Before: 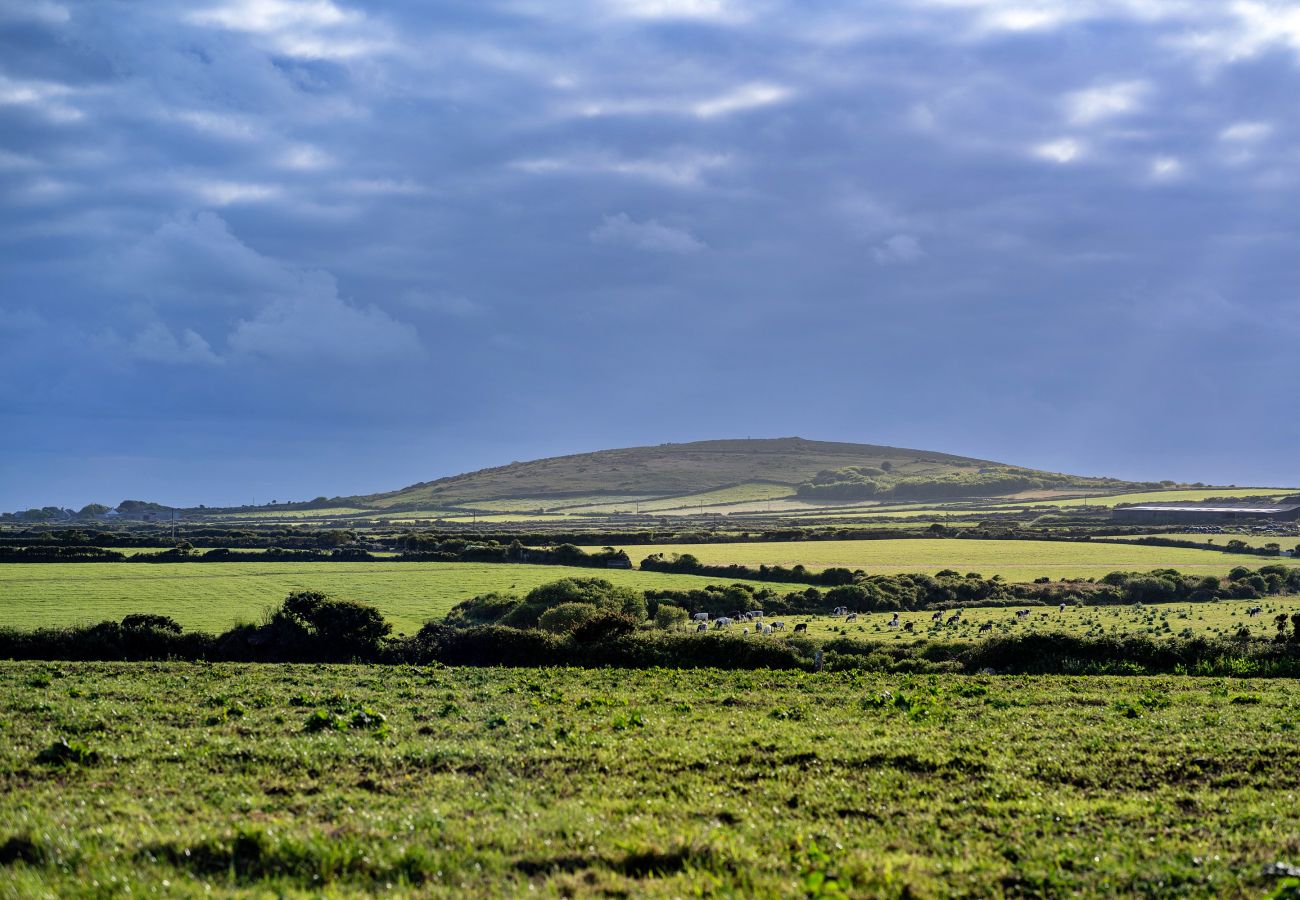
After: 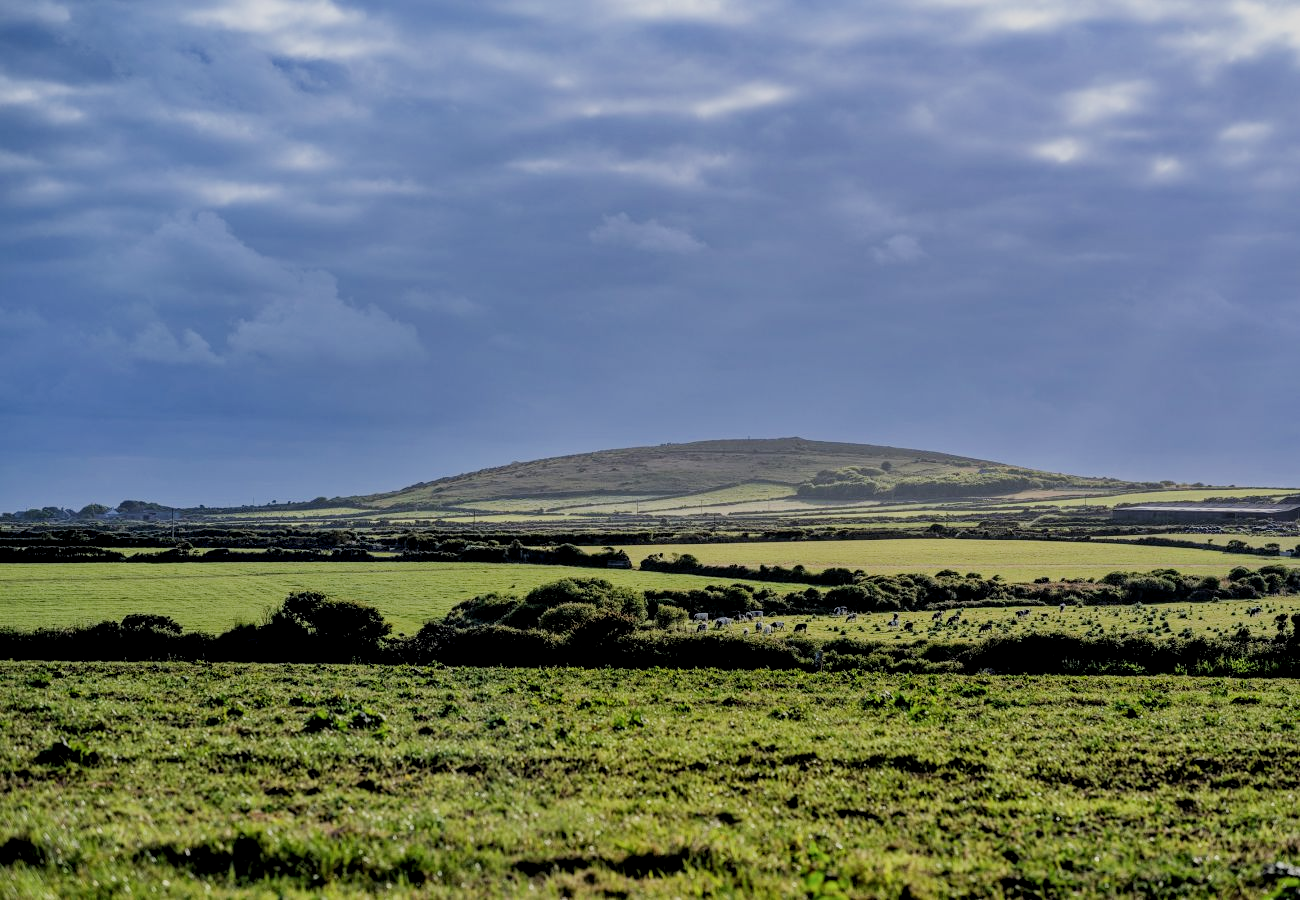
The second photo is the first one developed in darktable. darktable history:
color balance: output saturation 98.5%
filmic rgb: black relative exposure -6.98 EV, white relative exposure 5.63 EV, hardness 2.86
local contrast: detail 130%
